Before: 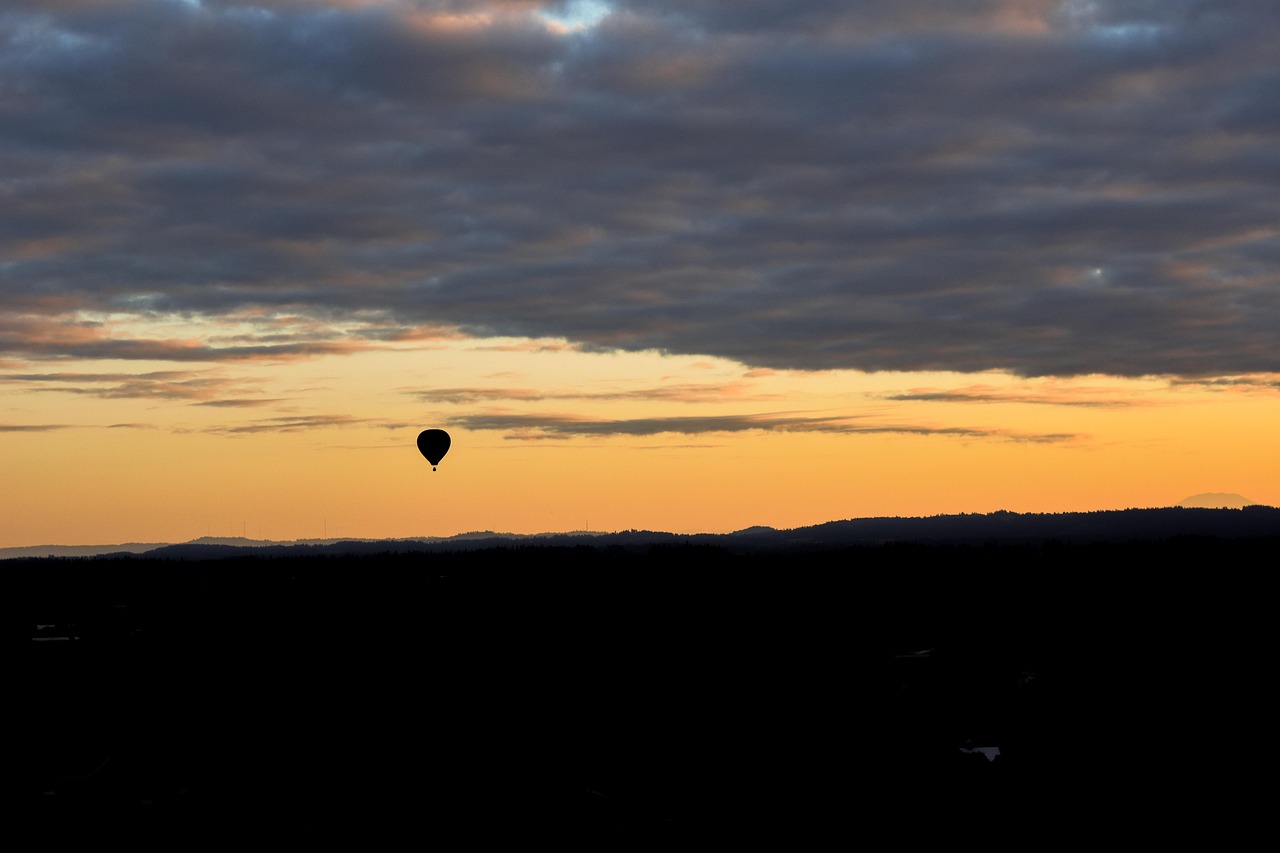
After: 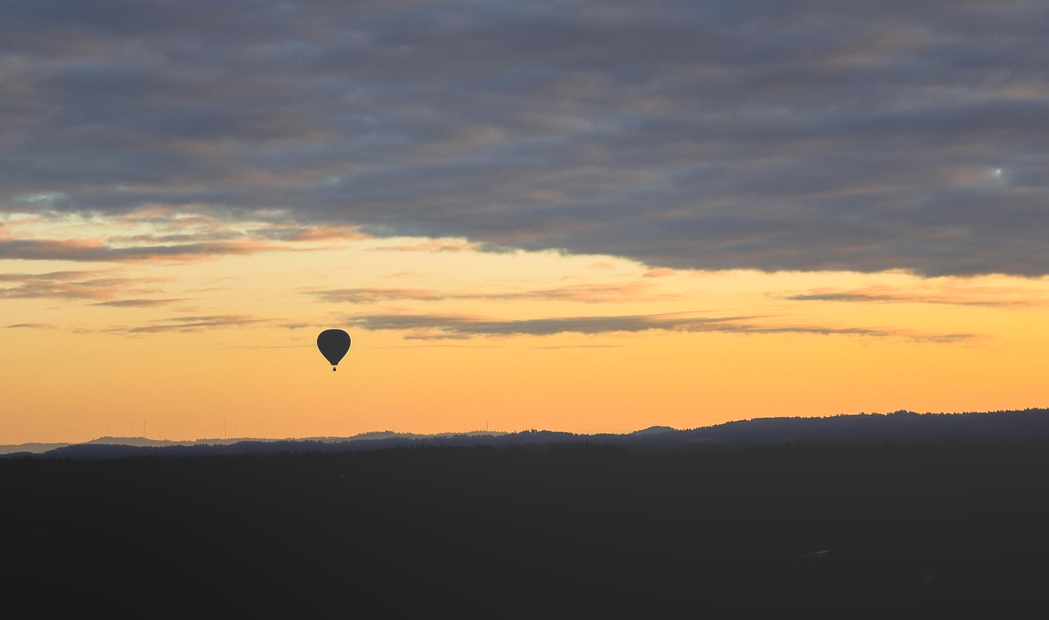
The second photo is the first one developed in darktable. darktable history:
crop: left 7.856%, top 11.836%, right 10.12%, bottom 15.387%
bloom: size 40%
